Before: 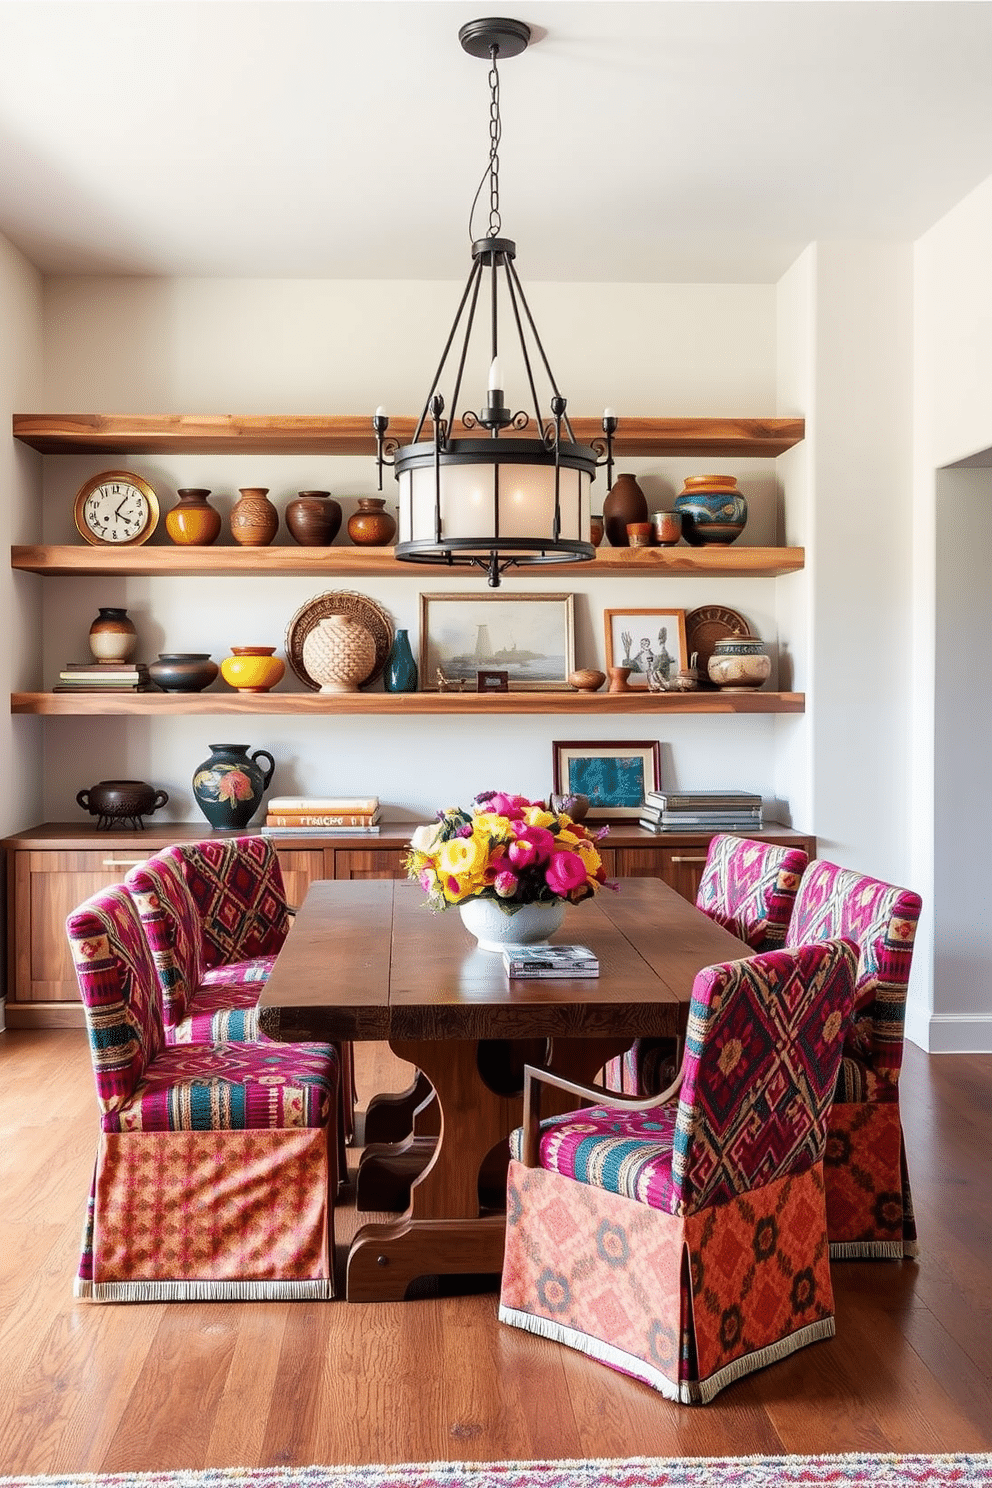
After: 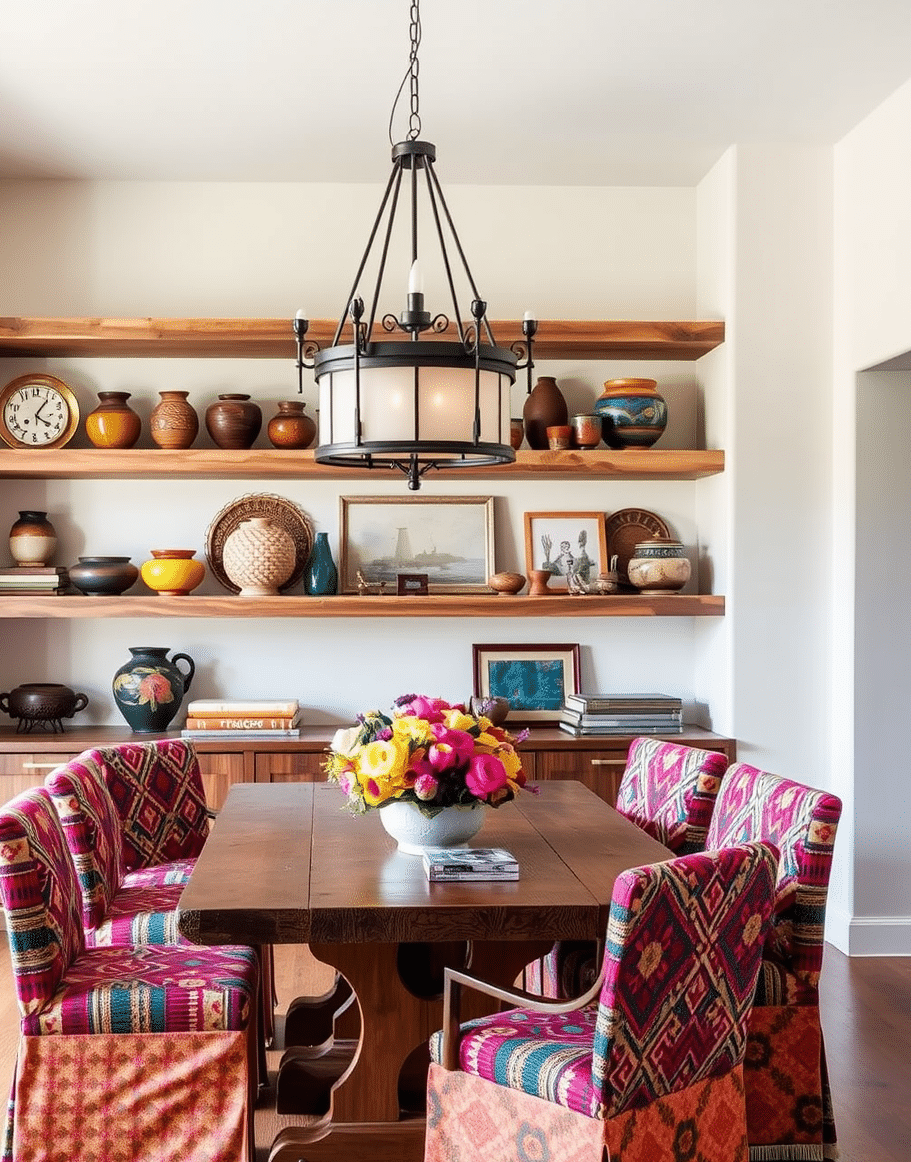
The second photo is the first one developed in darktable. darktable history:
crop: left 8.143%, top 6.546%, bottom 15.348%
exposure: compensate highlight preservation false
